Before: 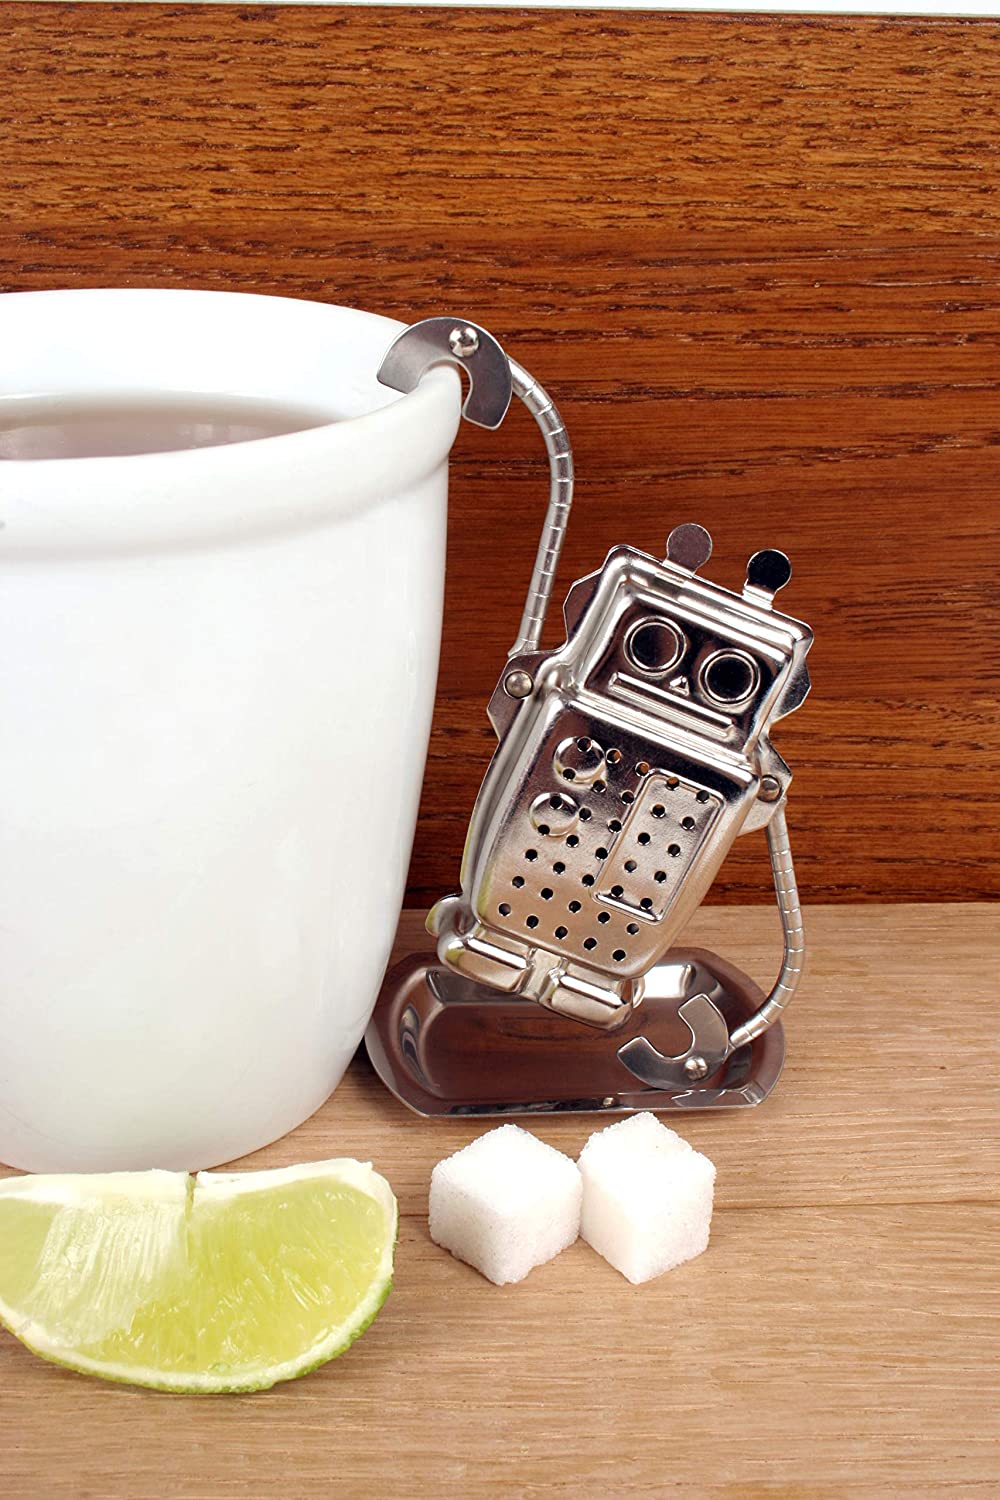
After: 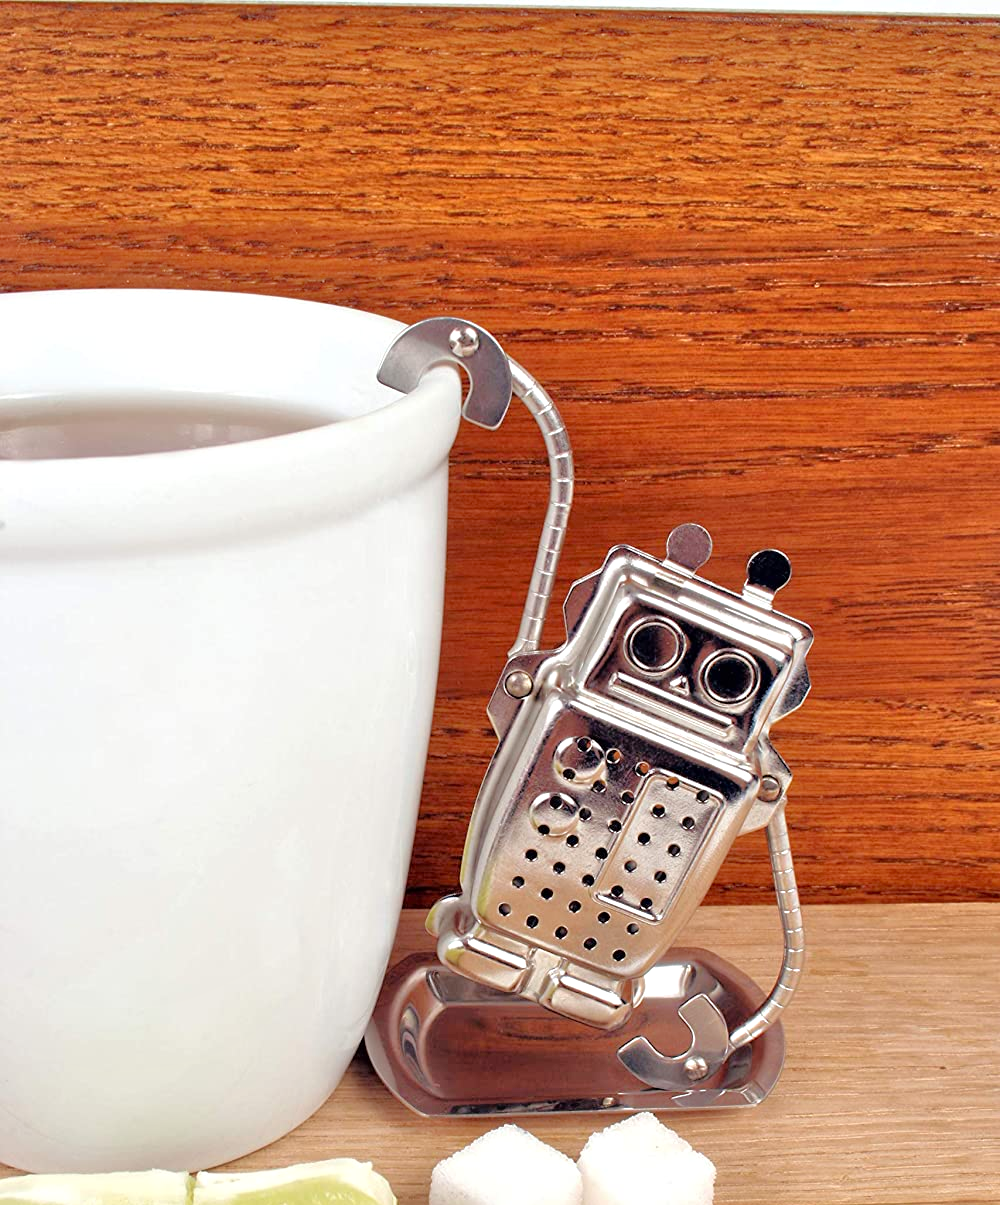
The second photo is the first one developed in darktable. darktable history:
tone equalizer: -7 EV 0.15 EV, -6 EV 0.6 EV, -5 EV 1.15 EV, -4 EV 1.33 EV, -3 EV 1.15 EV, -2 EV 0.6 EV, -1 EV 0.15 EV, mask exposure compensation -0.5 EV
crop: bottom 19.644%
